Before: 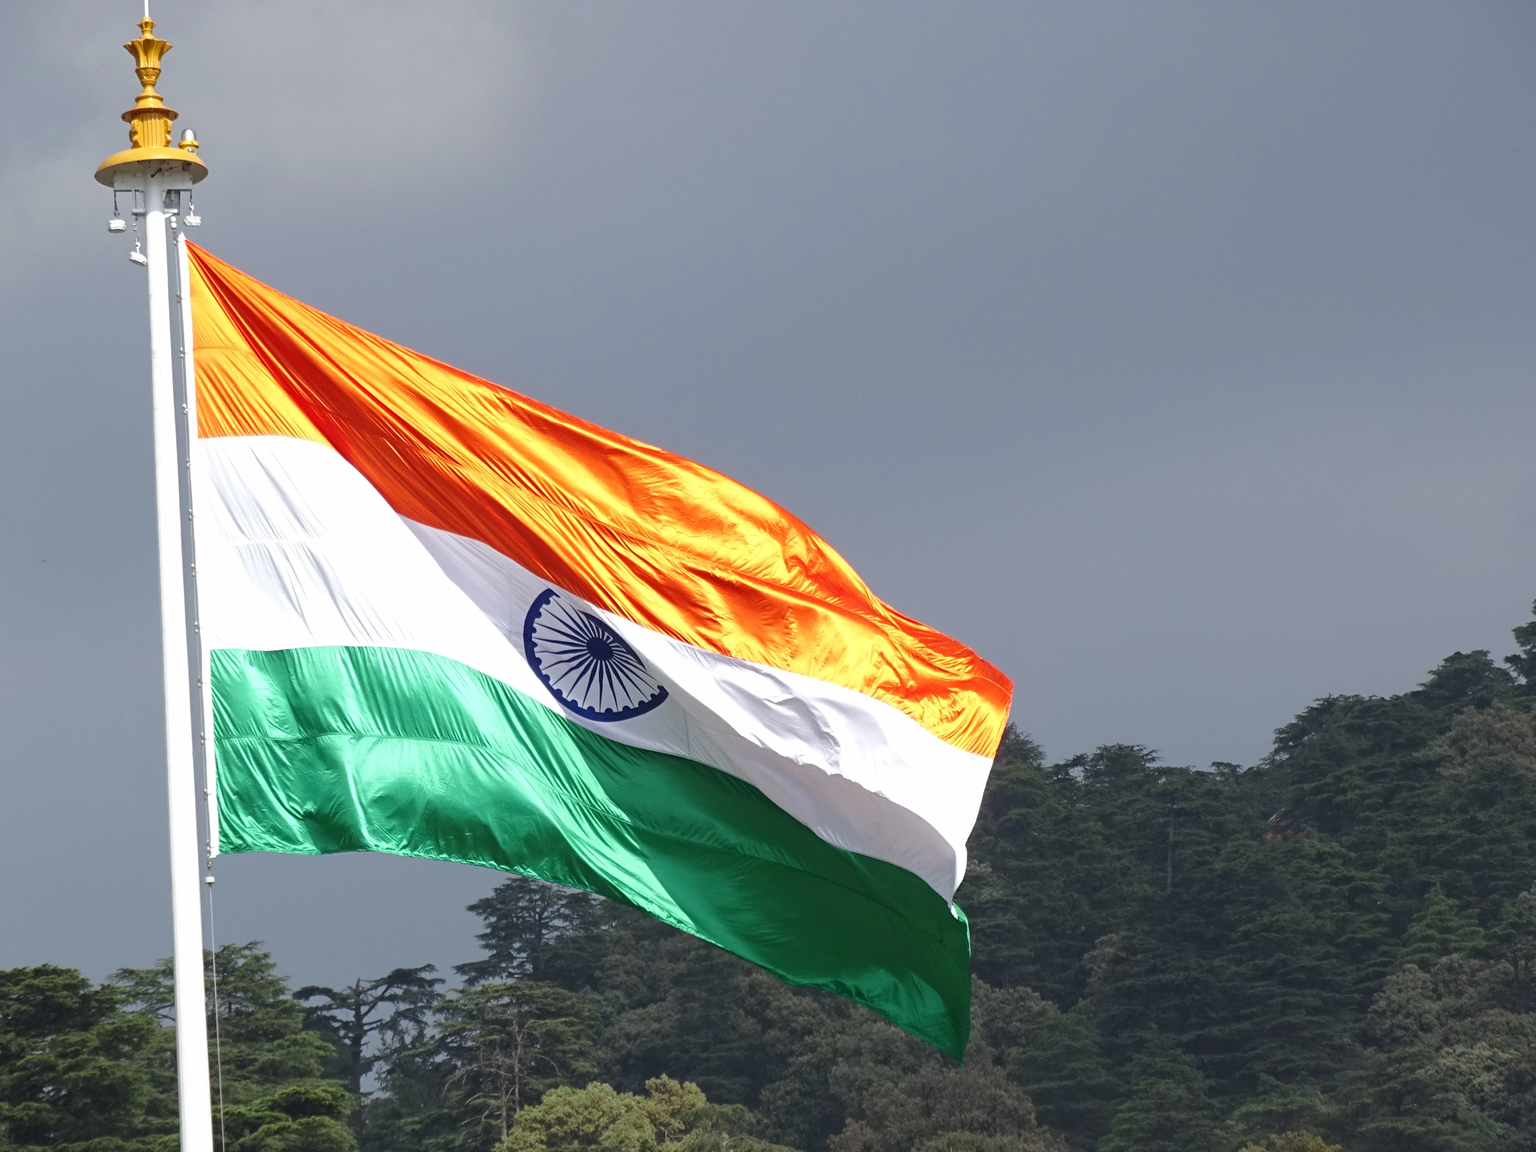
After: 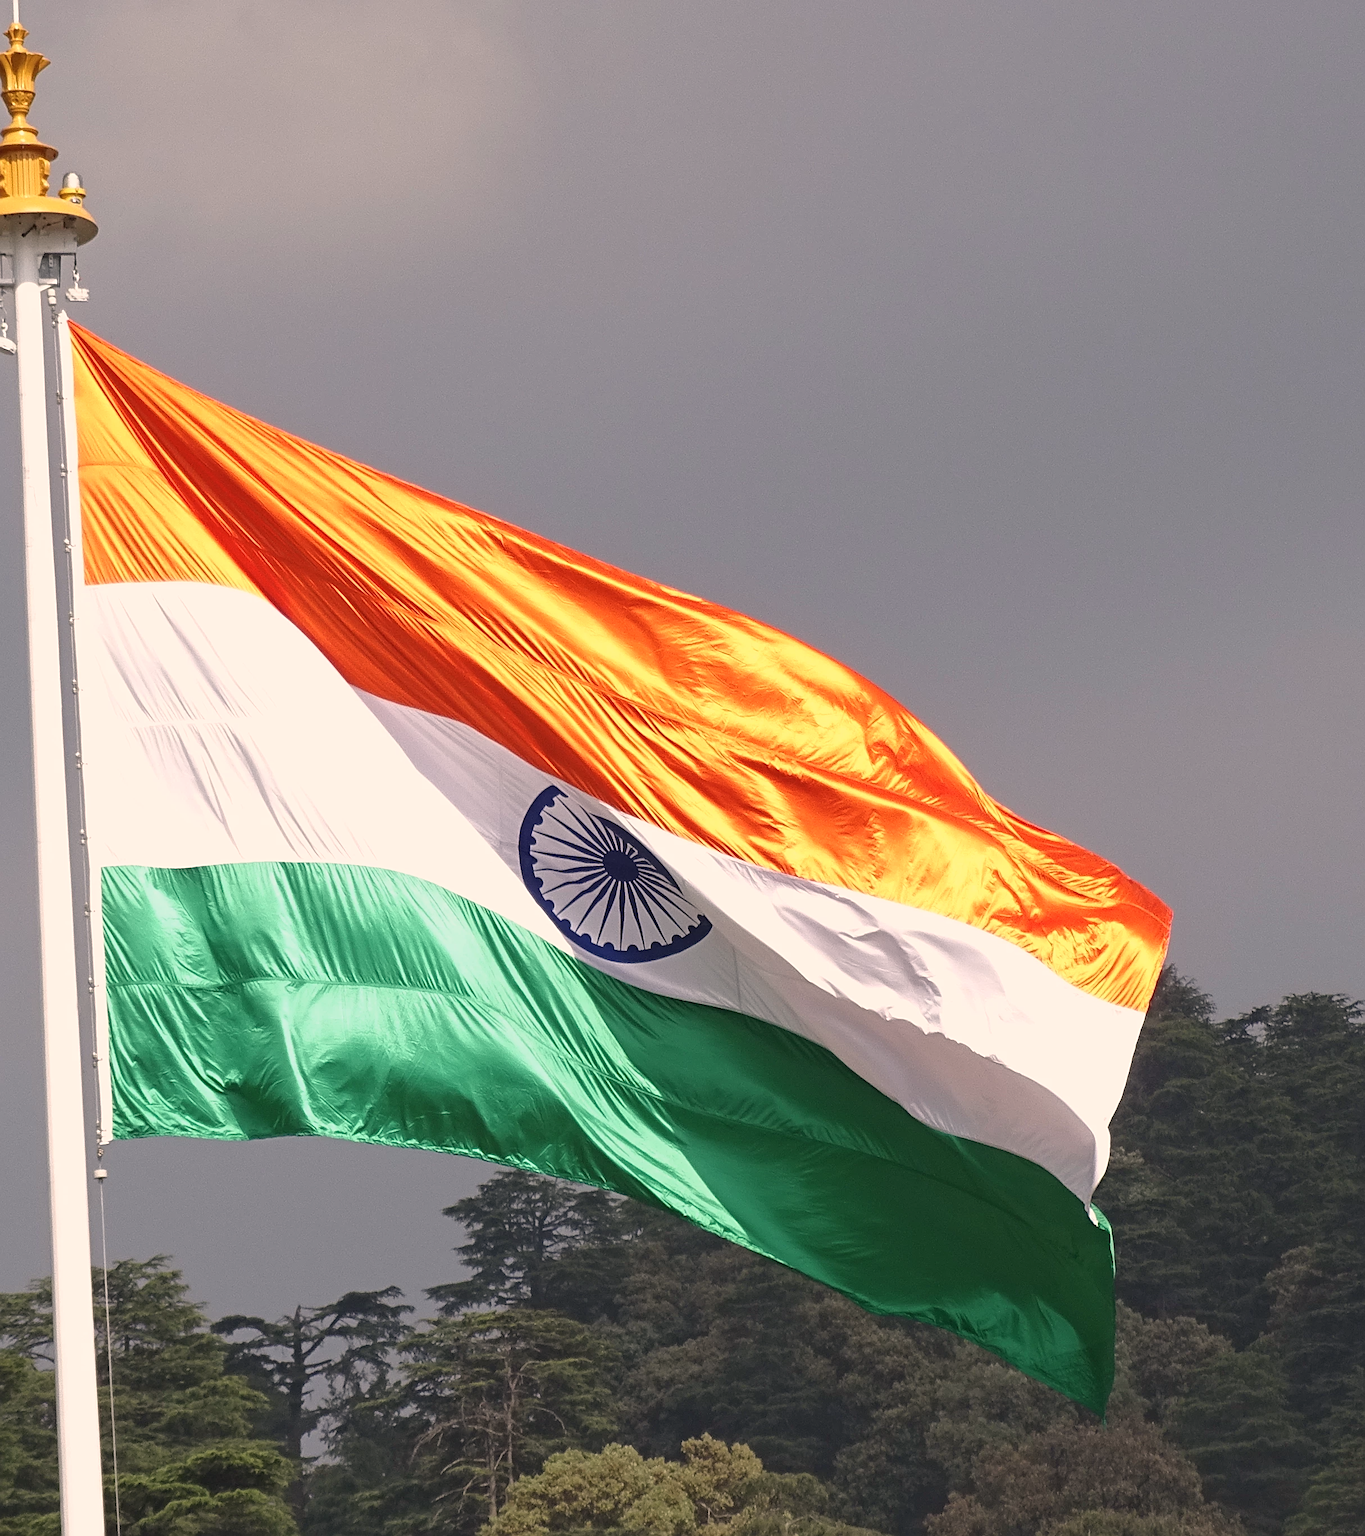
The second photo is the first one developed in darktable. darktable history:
contrast brightness saturation: contrast -0.08, brightness -0.04, saturation -0.11
white balance: red 1.127, blue 0.943
sharpen: on, module defaults
crop and rotate: left 8.786%, right 24.548%
